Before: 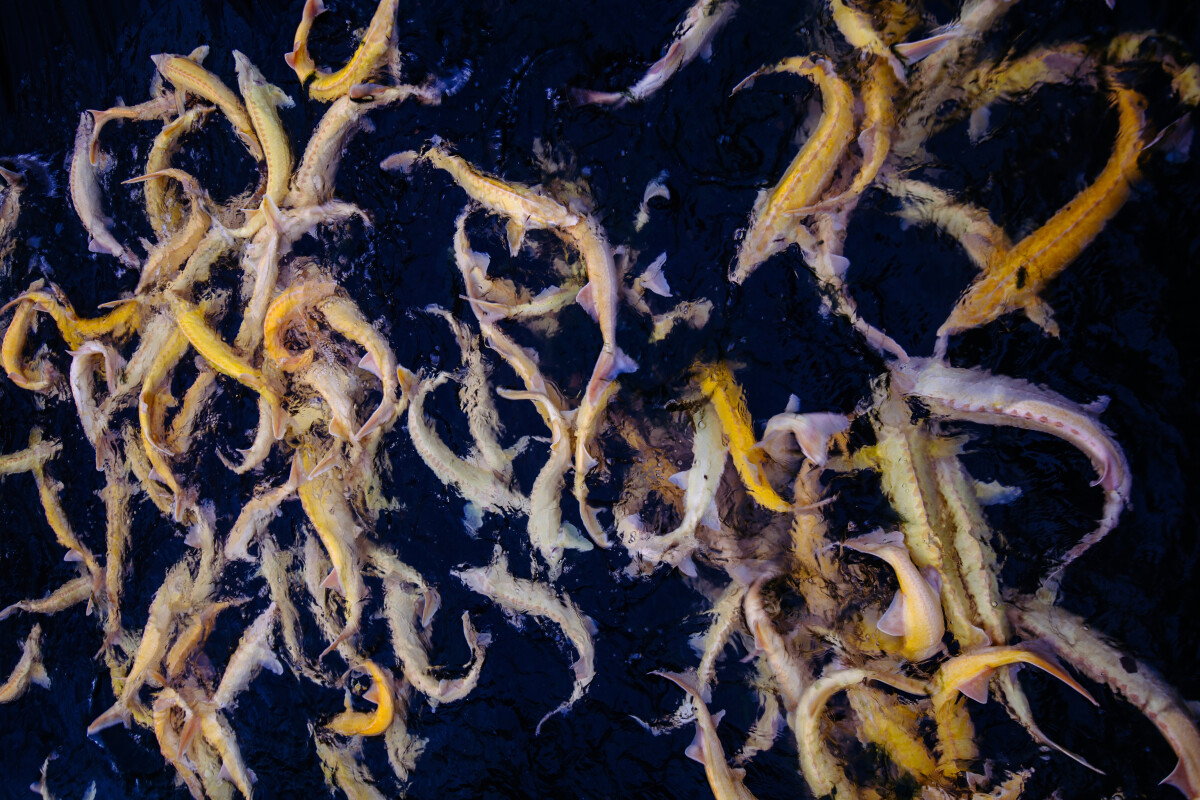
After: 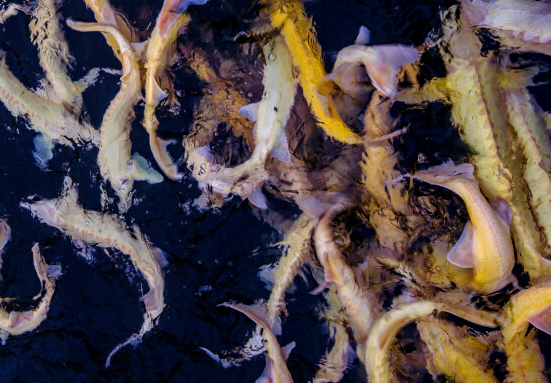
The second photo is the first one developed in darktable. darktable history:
exposure: exposure -0.063 EV, compensate highlight preservation false
crop: left 35.897%, top 46.079%, right 18.133%, bottom 5.924%
local contrast: on, module defaults
velvia: on, module defaults
